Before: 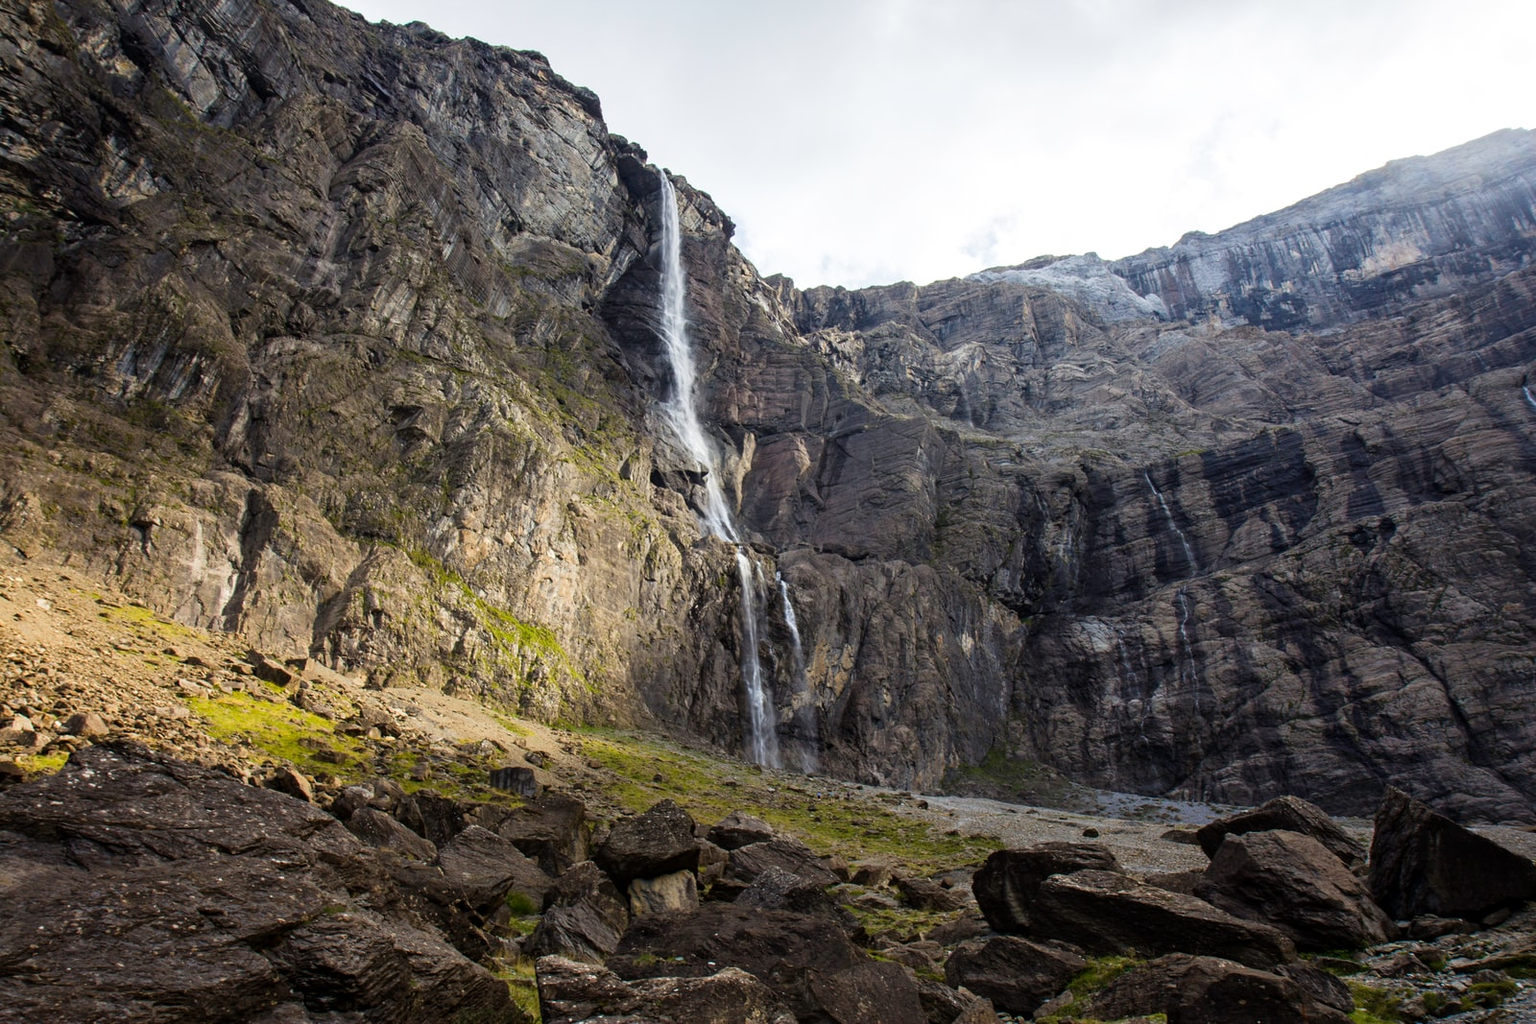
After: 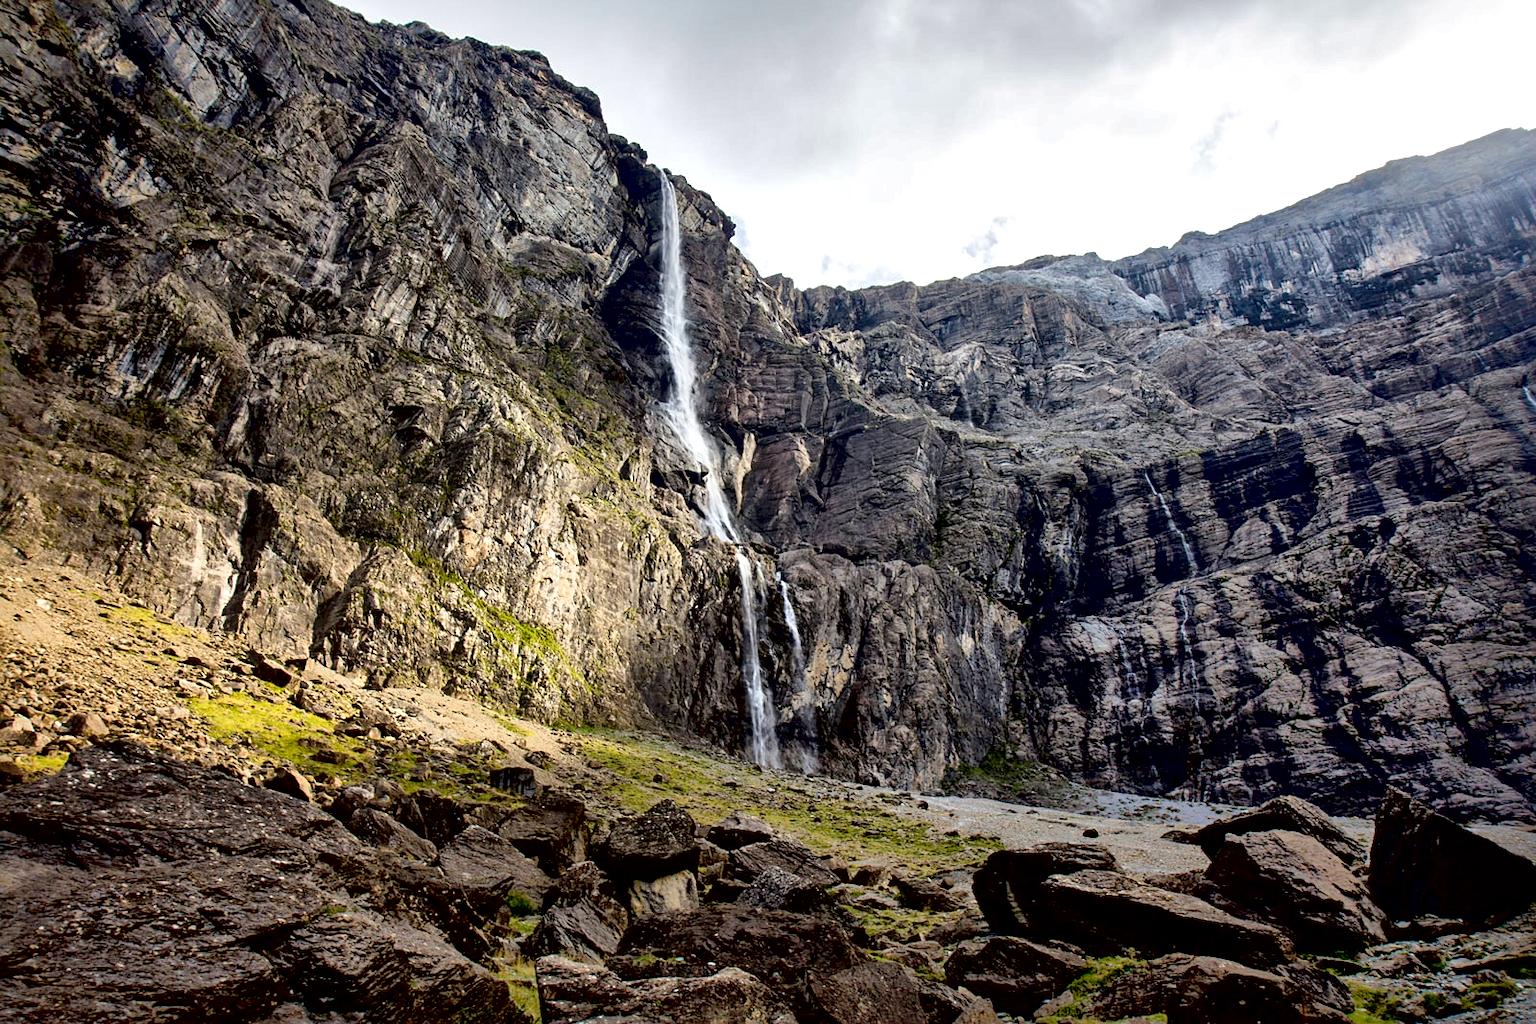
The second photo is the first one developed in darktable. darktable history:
exposure: black level correction 0.011, compensate highlight preservation false
local contrast: mode bilateral grid, contrast 44, coarseness 69, detail 214%, midtone range 0.2
shadows and highlights: on, module defaults
sharpen: amount 0.2
